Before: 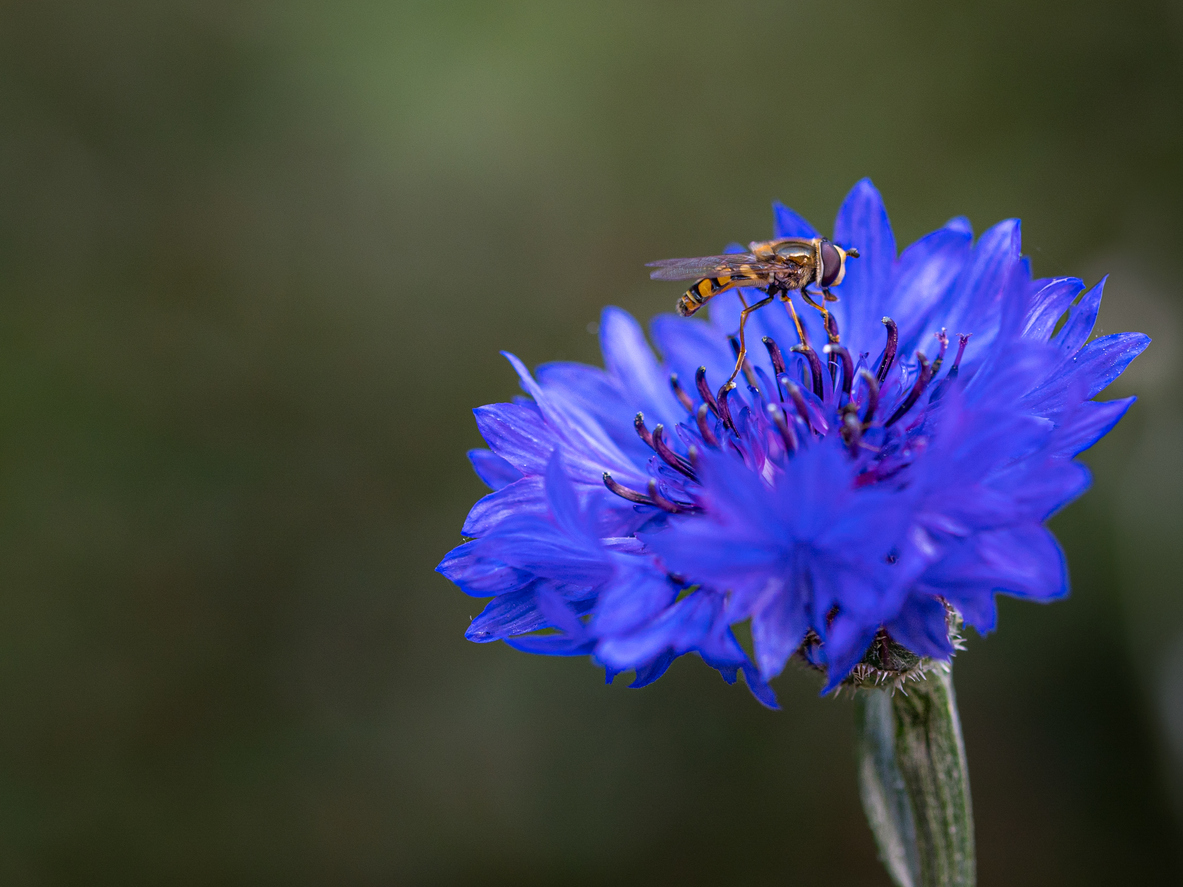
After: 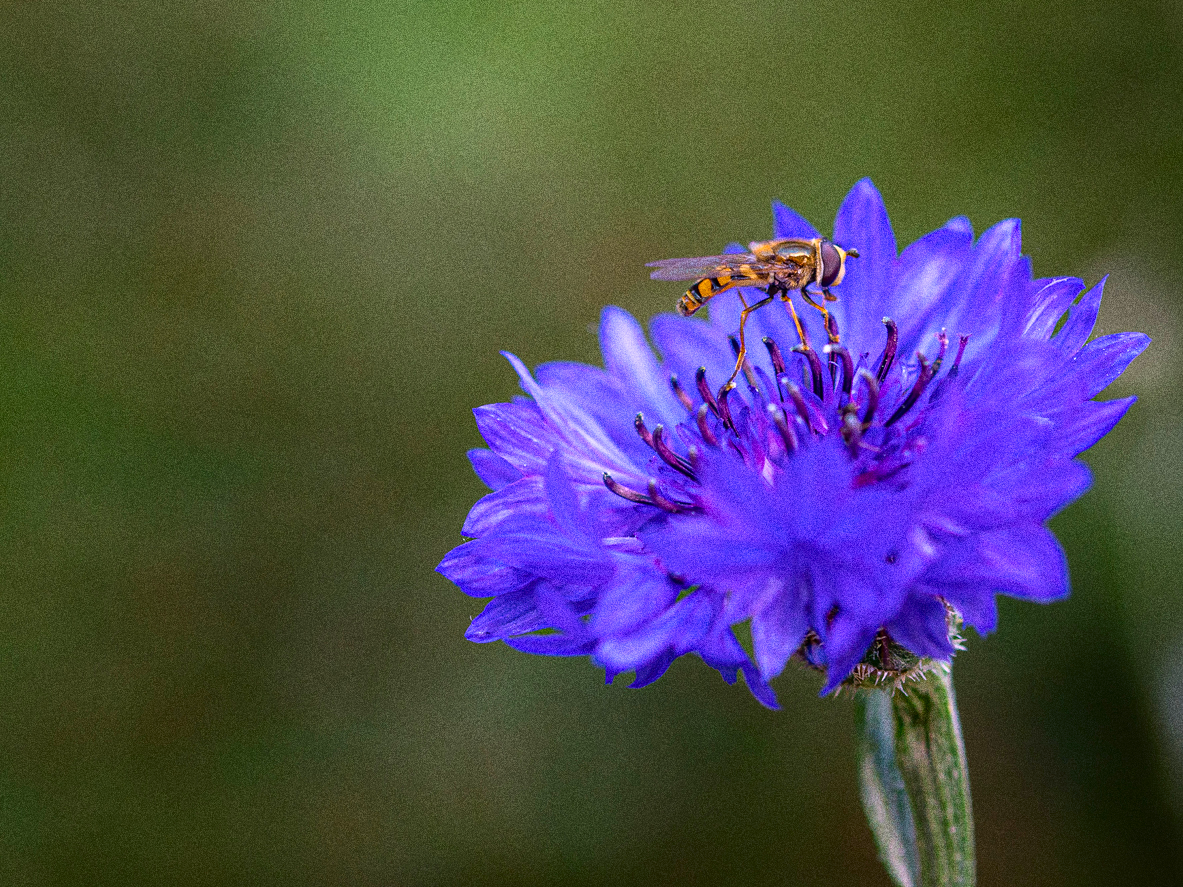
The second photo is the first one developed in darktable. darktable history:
tone curve: curves: ch0 [(0, 0) (0.389, 0.458) (0.745, 0.82) (0.849, 0.917) (0.919, 0.969) (1, 1)]; ch1 [(0, 0) (0.437, 0.404) (0.5, 0.5) (0.529, 0.55) (0.58, 0.6) (0.616, 0.649) (1, 1)]; ch2 [(0, 0) (0.442, 0.428) (0.5, 0.5) (0.525, 0.543) (0.585, 0.62) (1, 1)], color space Lab, independent channels, preserve colors none
grain: strength 49.07%
color balance rgb: perceptual saturation grading › global saturation 10%, global vibrance 10%
